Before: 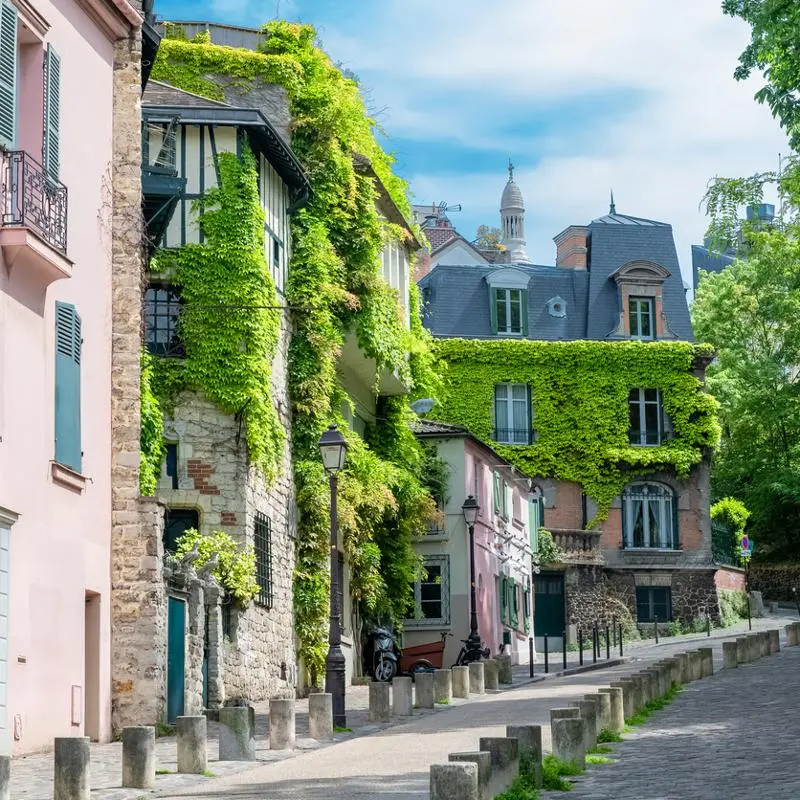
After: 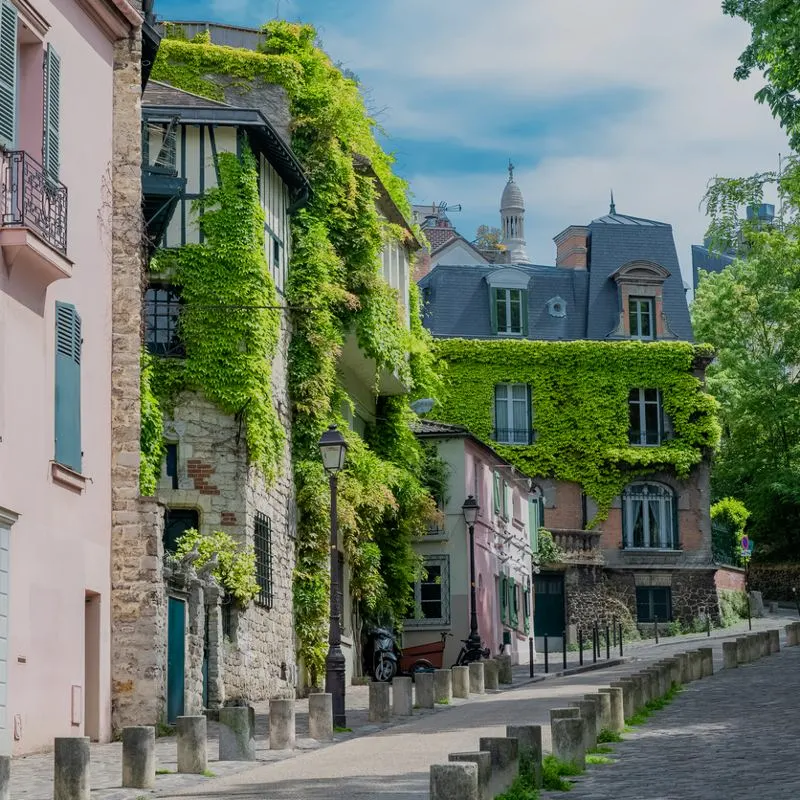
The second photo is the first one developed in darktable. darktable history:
exposure: exposure -0.592 EV, compensate highlight preservation false
